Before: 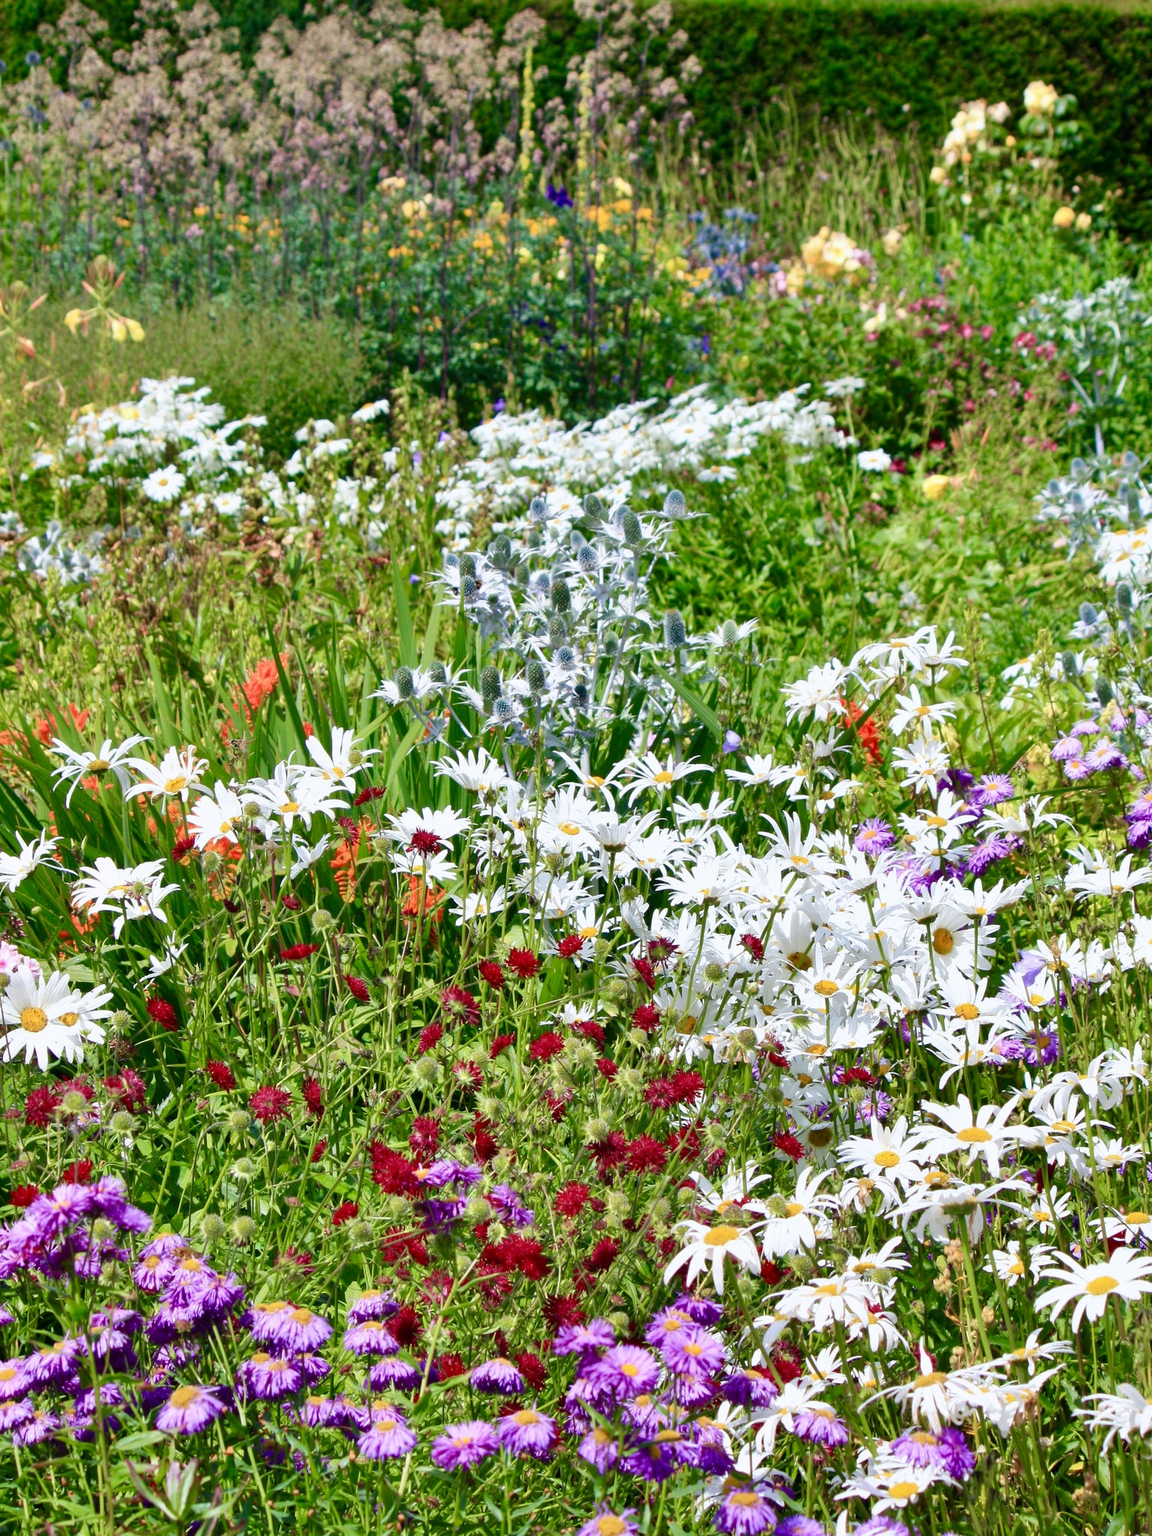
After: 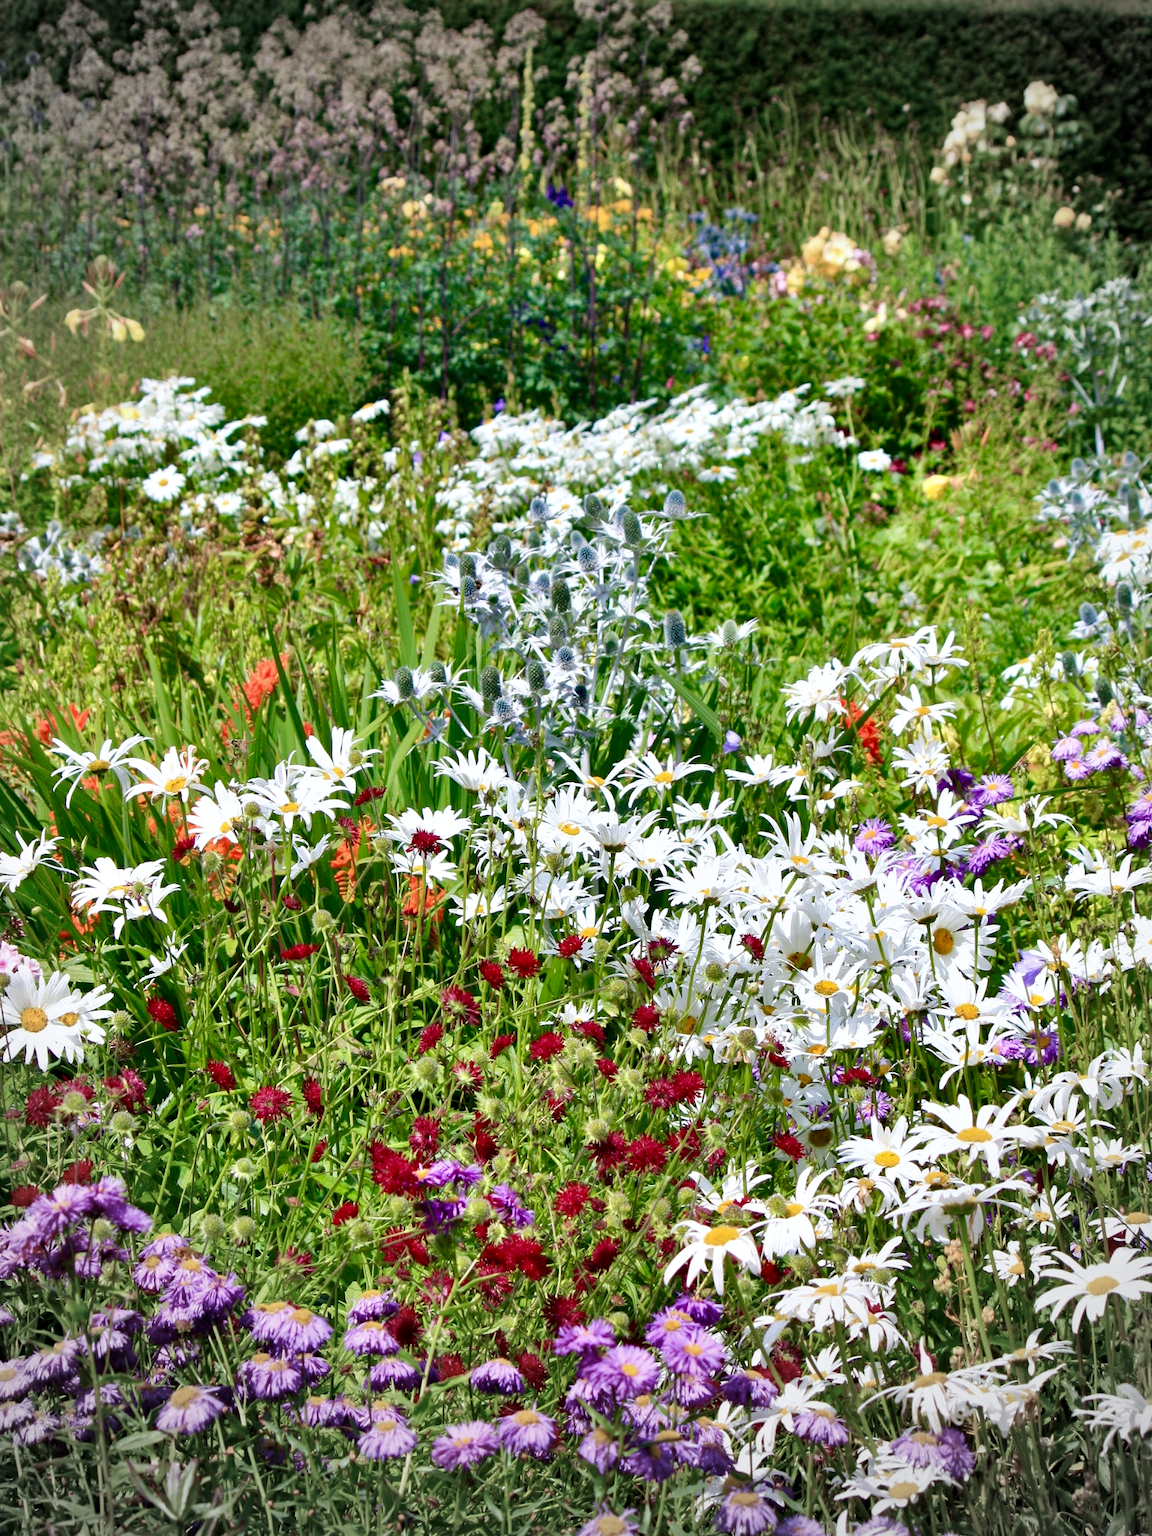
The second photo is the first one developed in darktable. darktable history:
contrast equalizer: y [[0.509, 0.517, 0.523, 0.523, 0.517, 0.509], [0.5 ×6], [0.5 ×6], [0 ×6], [0 ×6]]
vignetting: fall-off start 67.15%, brightness -0.442, saturation -0.691, width/height ratio 1.011, unbound false
haze removal: compatibility mode true, adaptive false
